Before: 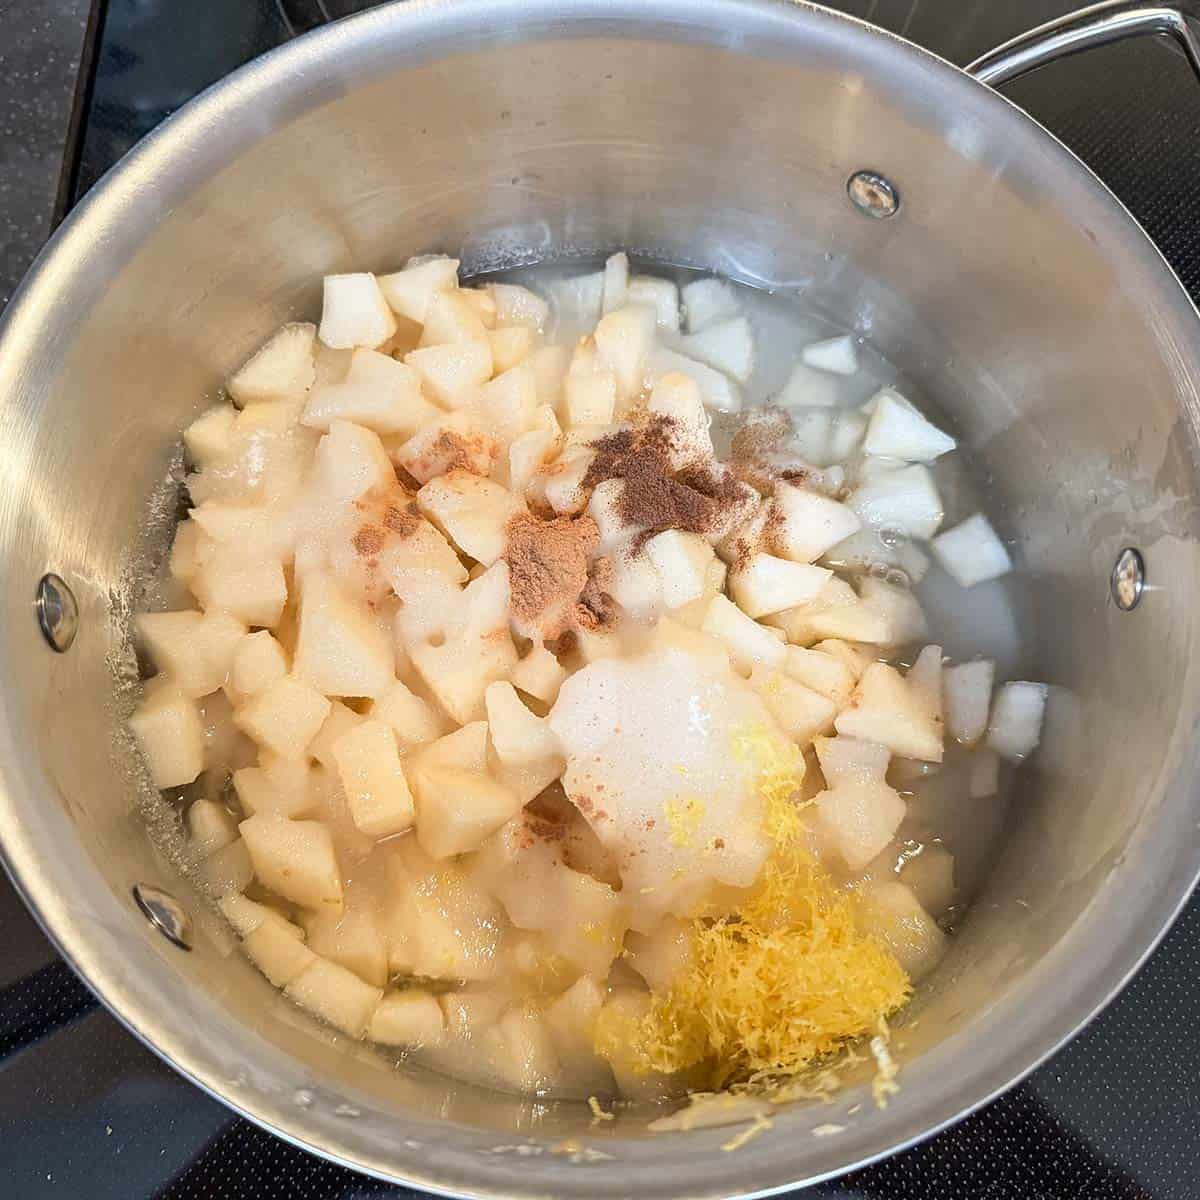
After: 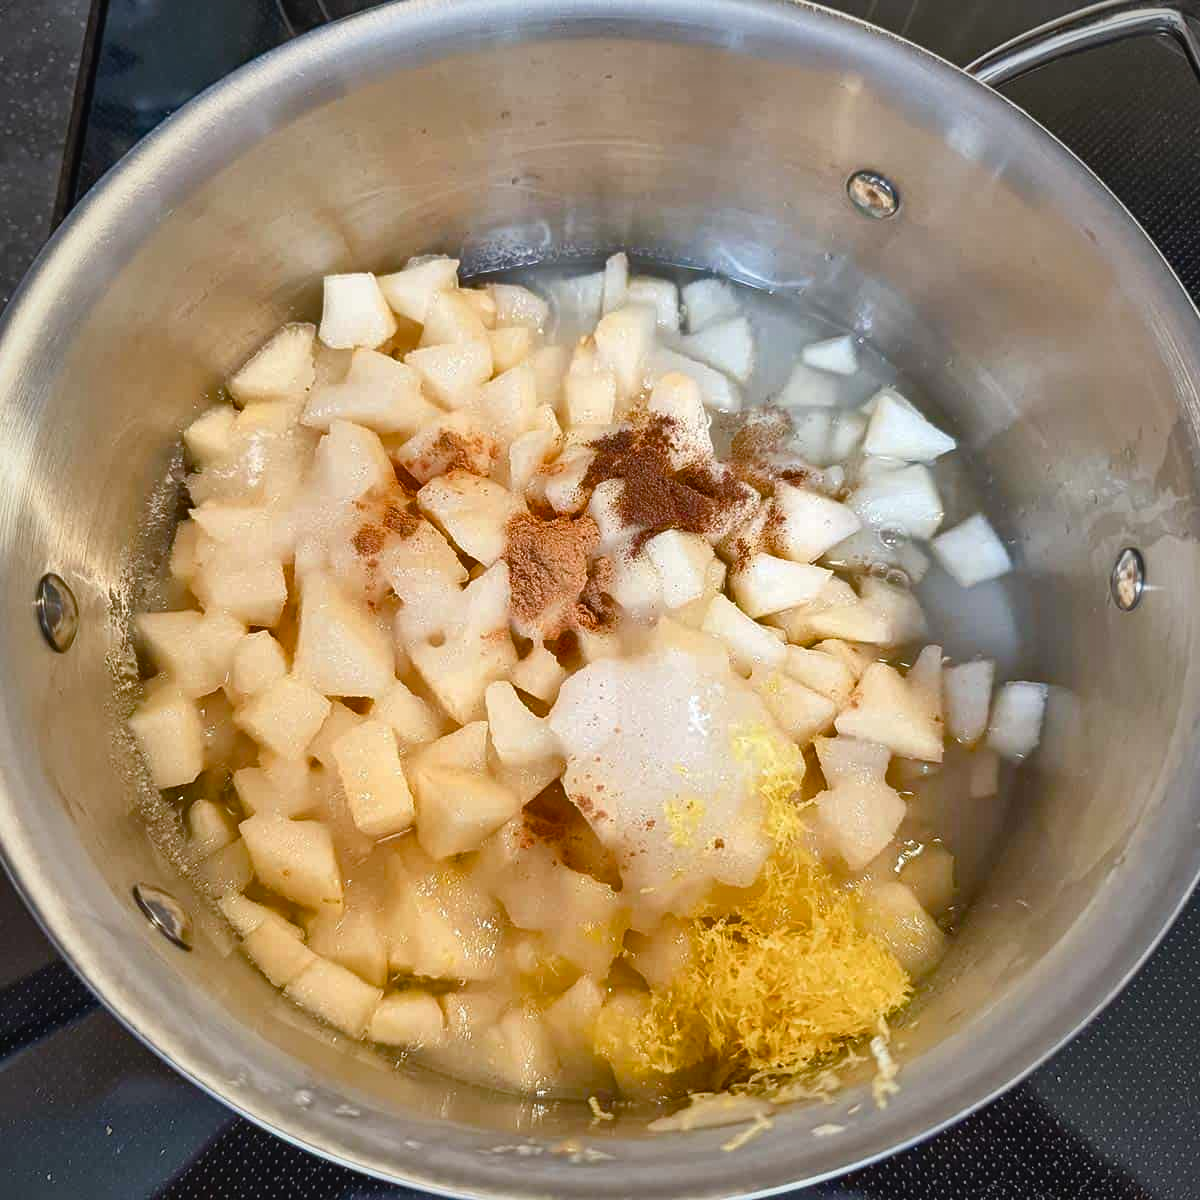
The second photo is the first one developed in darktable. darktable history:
color balance rgb: global offset › luminance 0.485%, linear chroma grading › global chroma 33.487%, perceptual saturation grading › global saturation 20%, perceptual saturation grading › highlights -48.993%, perceptual saturation grading › shadows 24.132%
local contrast: mode bilateral grid, contrast 21, coarseness 50, detail 119%, midtone range 0.2
vignetting: fall-off radius 60.29%, automatic ratio true, unbound false
shadows and highlights: soften with gaussian
